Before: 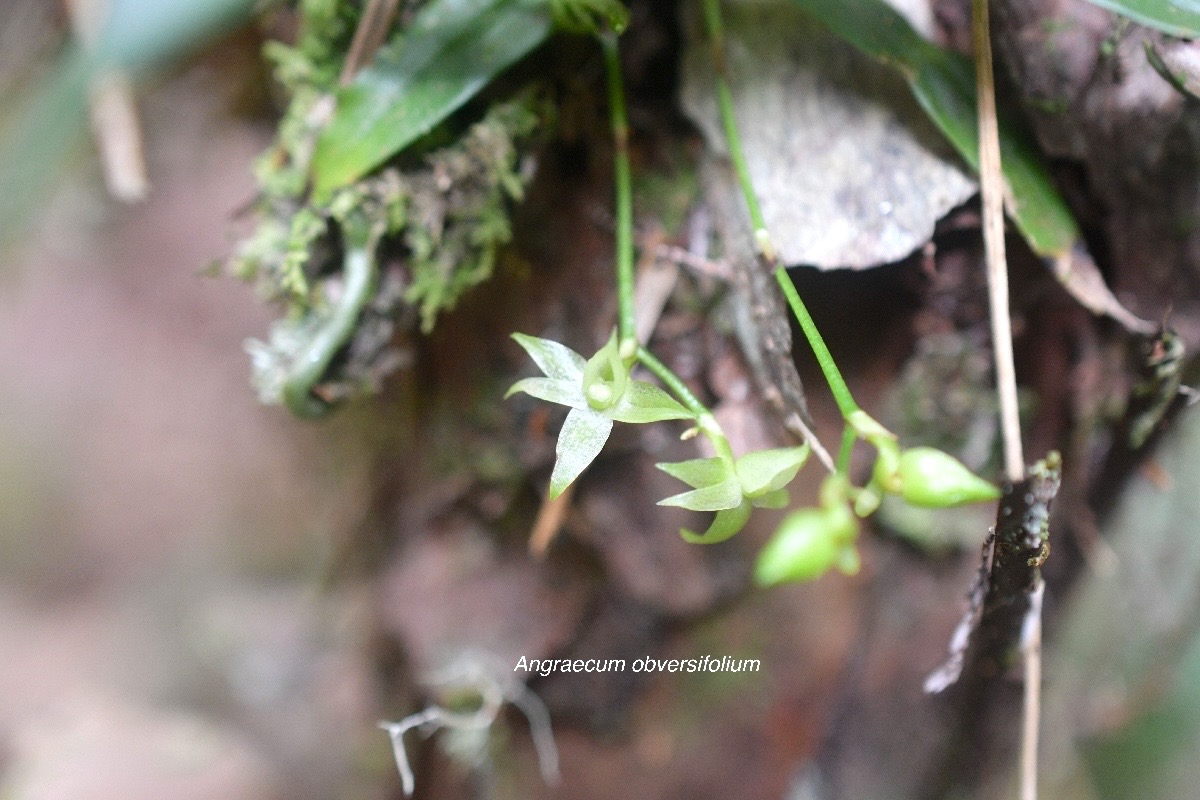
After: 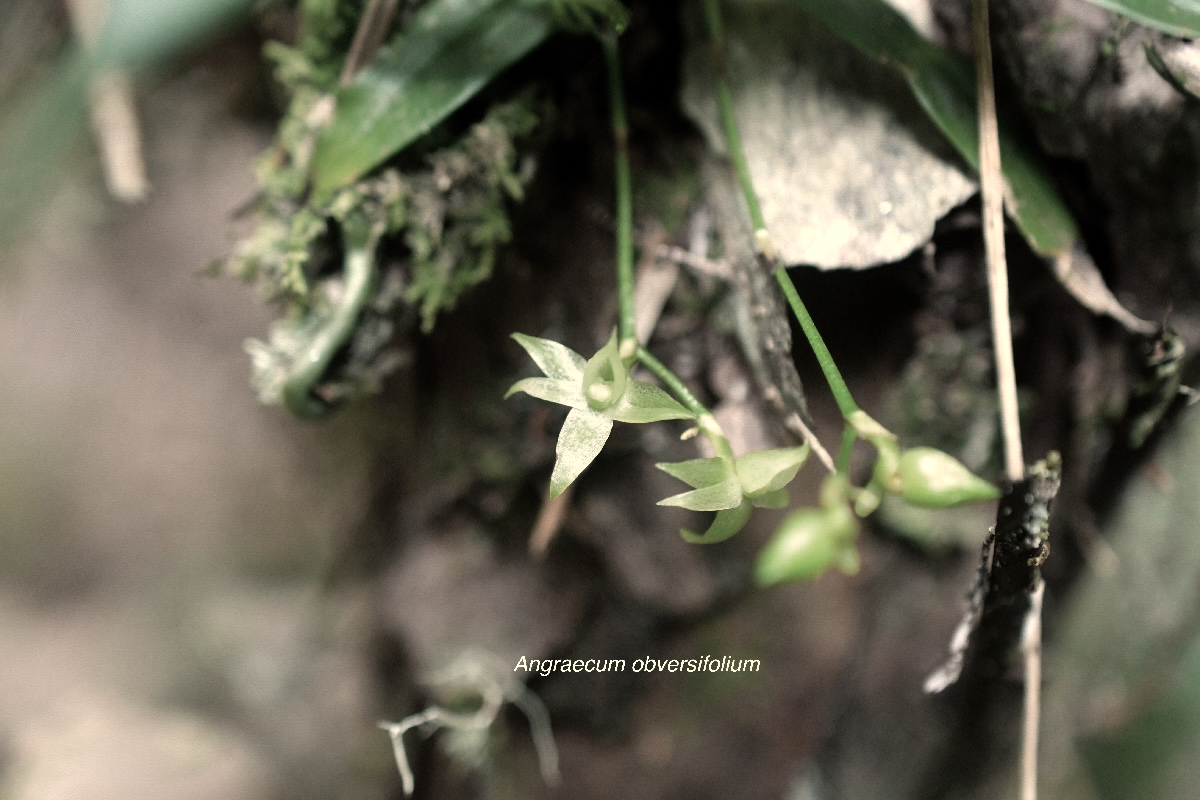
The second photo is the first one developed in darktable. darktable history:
color balance: mode lift, gamma, gain (sRGB), lift [1.014, 0.966, 0.918, 0.87], gamma [0.86, 0.734, 0.918, 0.976], gain [1.063, 1.13, 1.063, 0.86]
white balance: red 1, blue 1
color zones: curves: ch0 [(0, 0.487) (0.241, 0.395) (0.434, 0.373) (0.658, 0.412) (0.838, 0.487)]; ch1 [(0, 0) (0.053, 0.053) (0.211, 0.202) (0.579, 0.259) (0.781, 0.241)]
